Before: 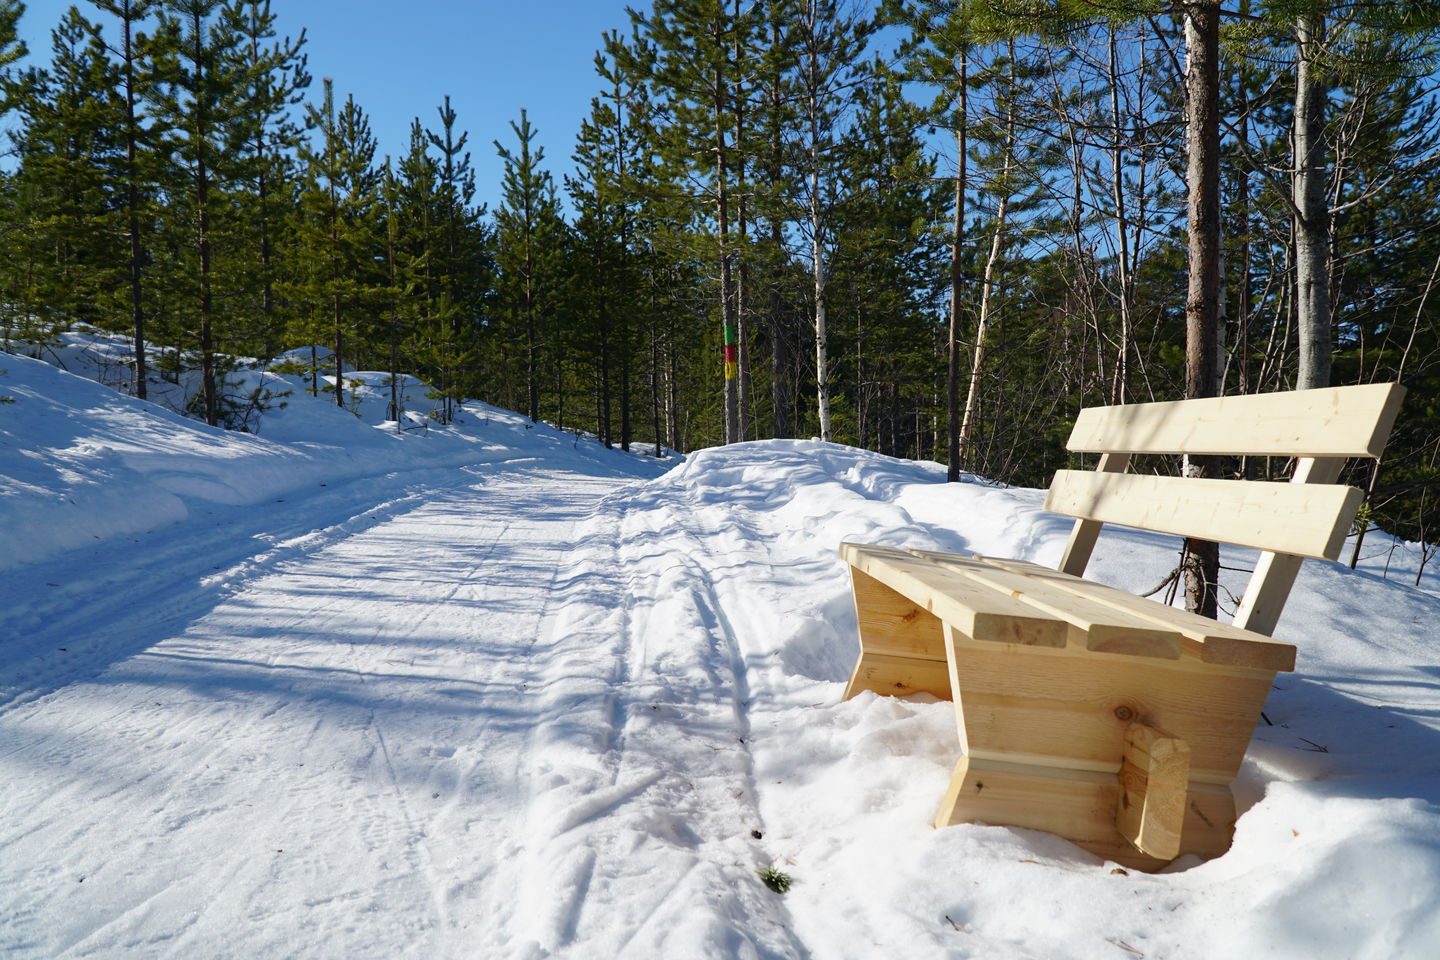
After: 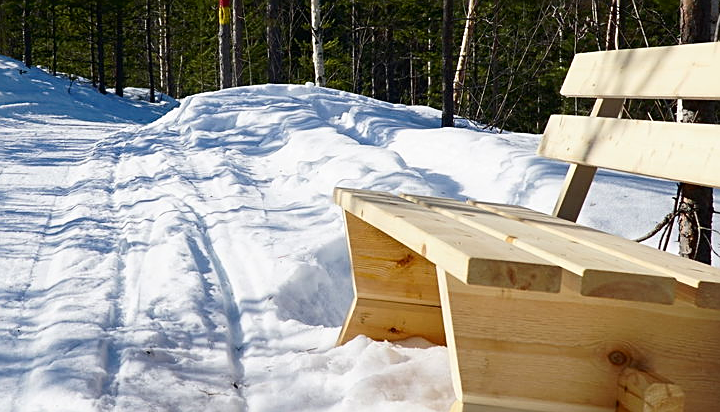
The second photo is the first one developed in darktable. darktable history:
contrast brightness saturation: contrast 0.149, brightness -0.014, saturation 0.101
crop: left 35.198%, top 37.056%, right 14.746%, bottom 19.979%
sharpen: on, module defaults
